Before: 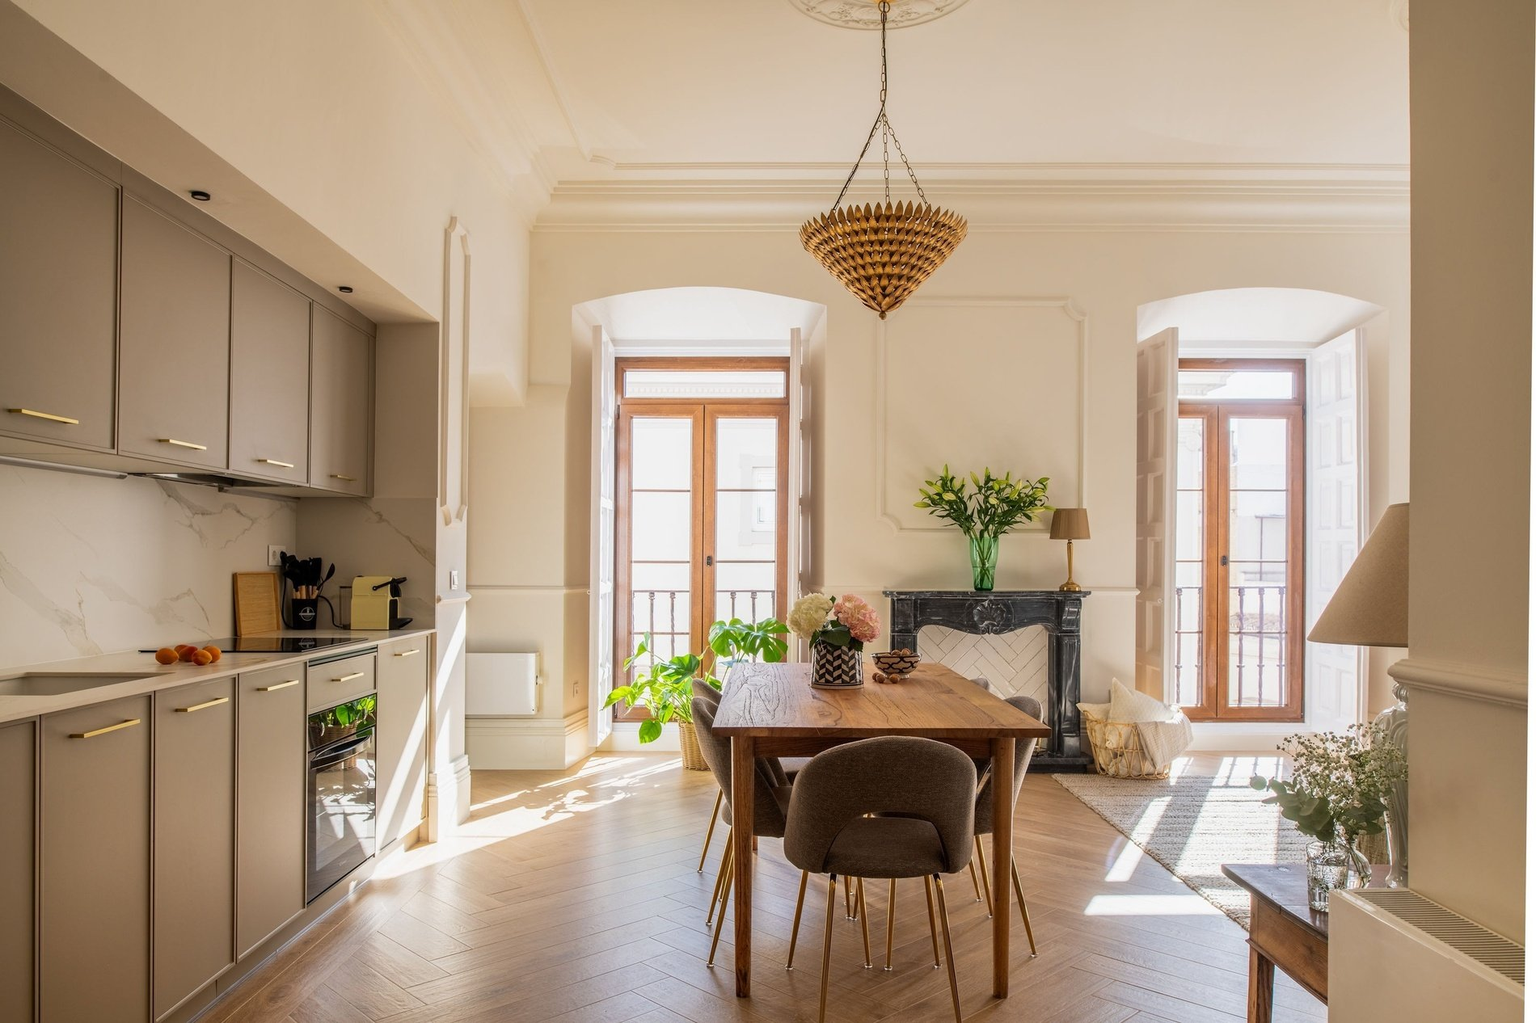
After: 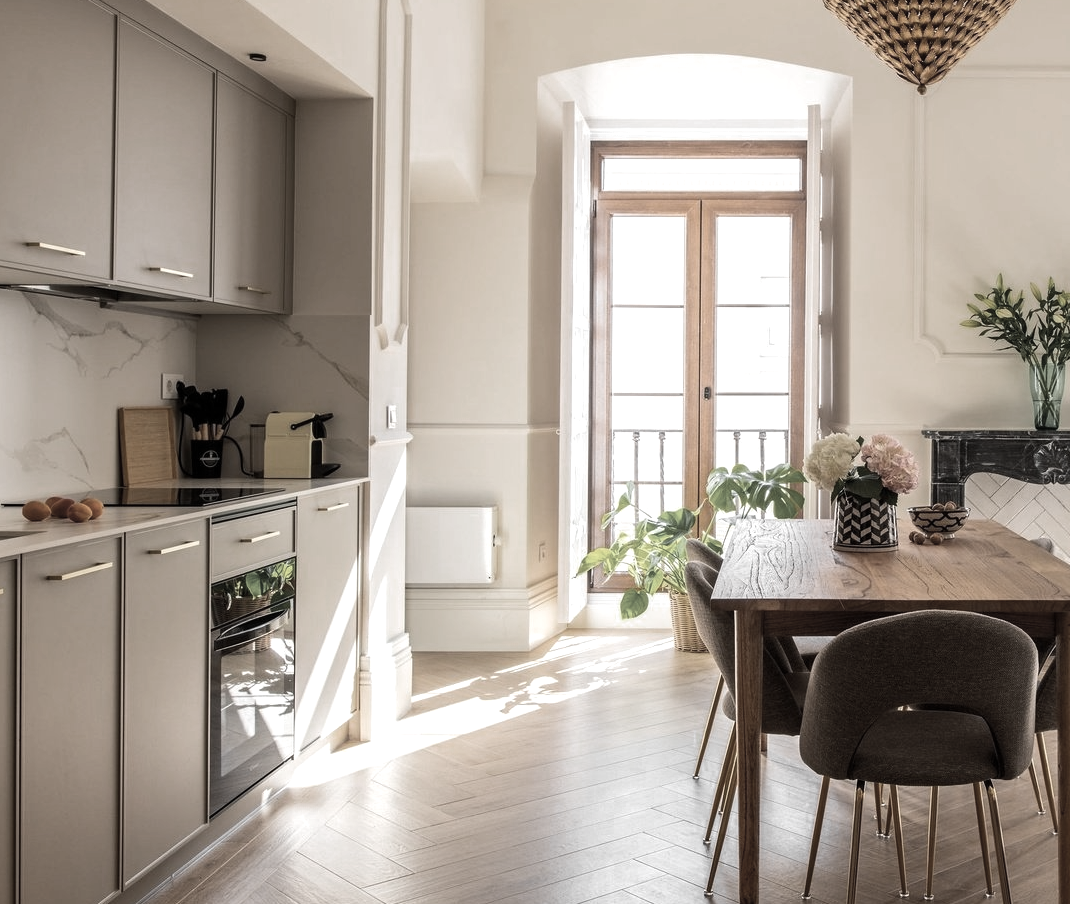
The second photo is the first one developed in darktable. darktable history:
crop: left 8.966%, top 23.852%, right 34.699%, bottom 4.703%
white balance: emerald 1
color zones: curves: ch0 [(0, 0.613) (0.01, 0.613) (0.245, 0.448) (0.498, 0.529) (0.642, 0.665) (0.879, 0.777) (0.99, 0.613)]; ch1 [(0, 0.035) (0.121, 0.189) (0.259, 0.197) (0.415, 0.061) (0.589, 0.022) (0.732, 0.022) (0.857, 0.026) (0.991, 0.053)]
tone equalizer: -8 EV -0.417 EV, -7 EV -0.389 EV, -6 EV -0.333 EV, -5 EV -0.222 EV, -3 EV 0.222 EV, -2 EV 0.333 EV, -1 EV 0.389 EV, +0 EV 0.417 EV, edges refinement/feathering 500, mask exposure compensation -1.57 EV, preserve details no
